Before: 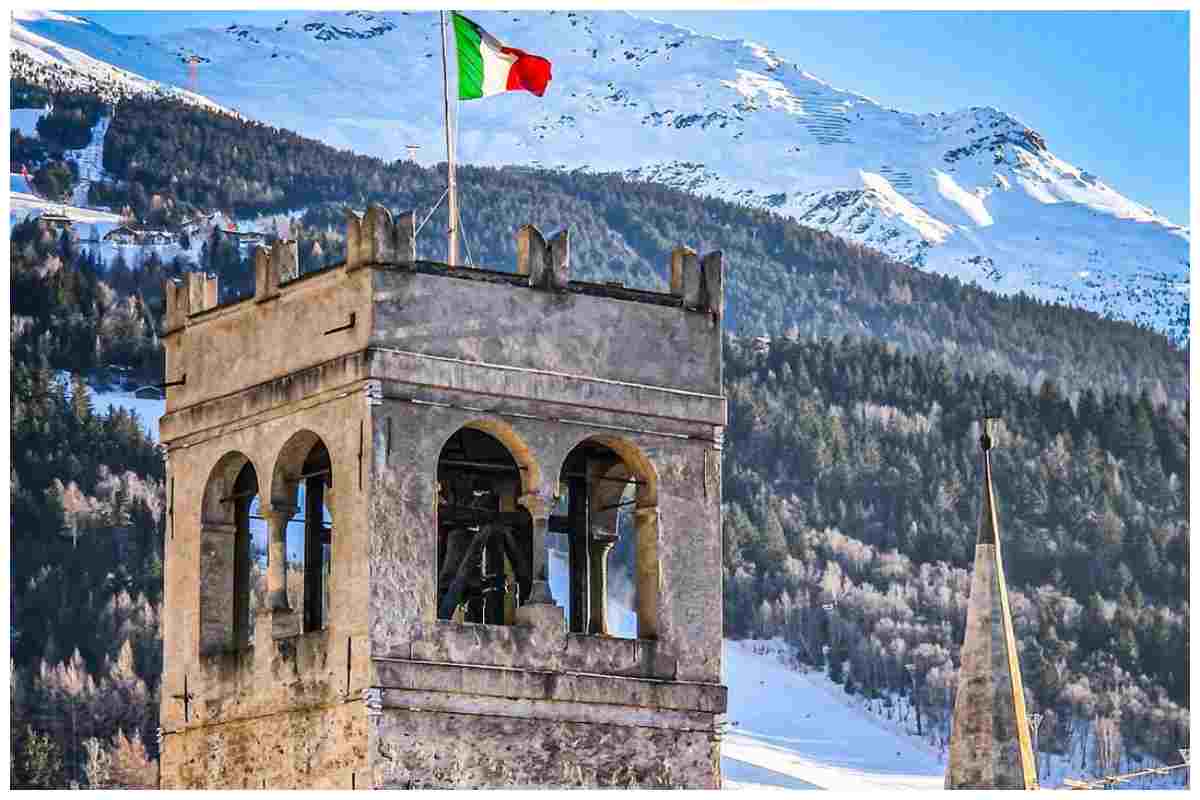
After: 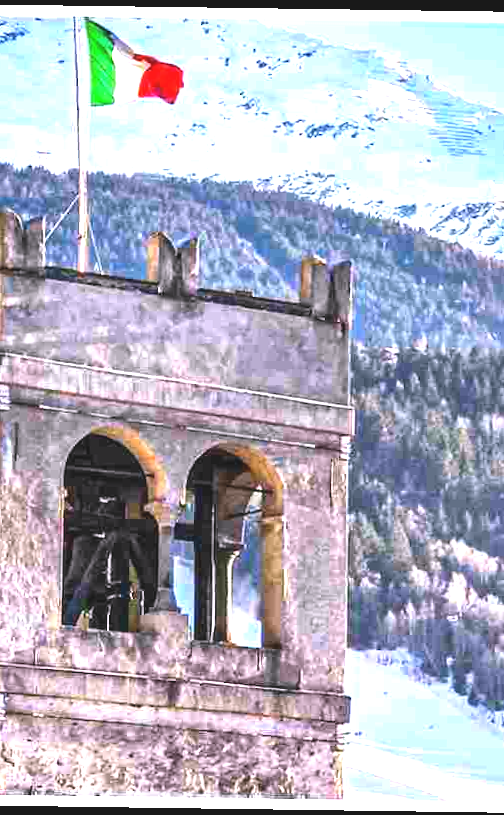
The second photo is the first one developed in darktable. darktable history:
white balance: red 1.05, blue 1.072
rotate and perspective: rotation 0.8°, automatic cropping off
exposure: black level correction -0.005, exposure 1 EV, compensate highlight preservation false
crop: left 31.229%, right 27.105%
